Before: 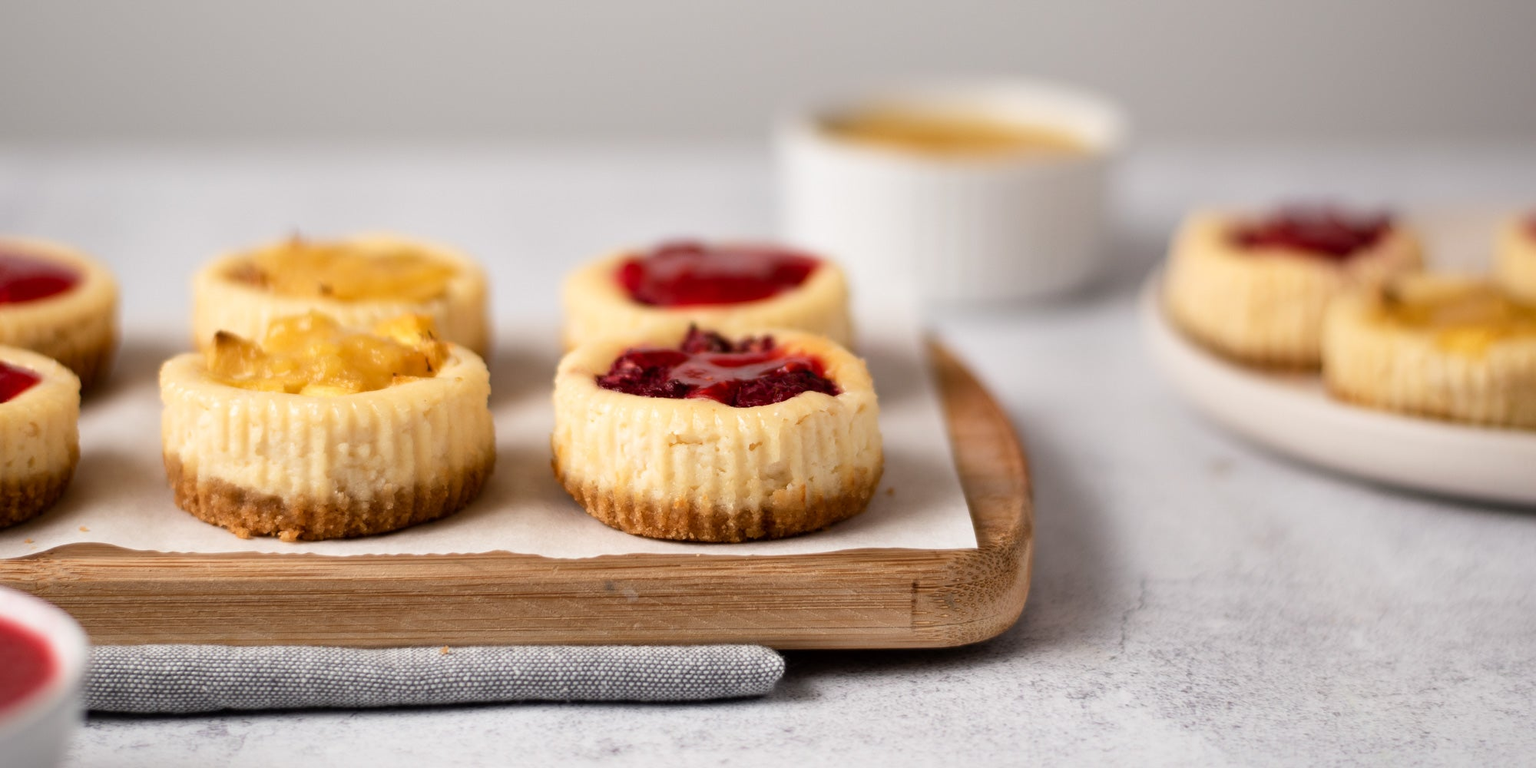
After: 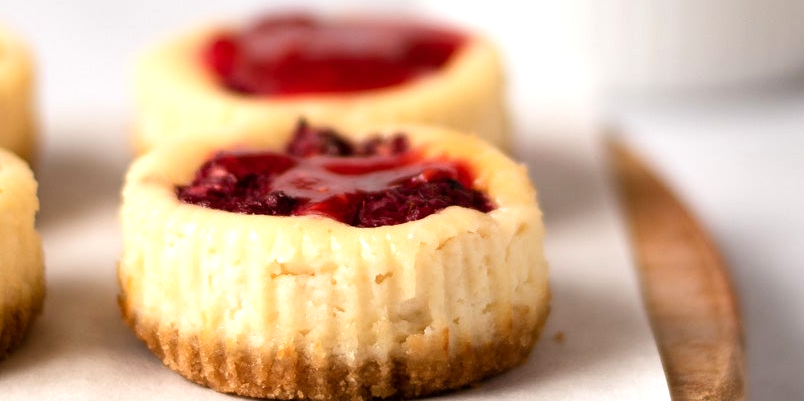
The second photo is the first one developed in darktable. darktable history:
tone equalizer: -8 EV -0.378 EV, -7 EV -0.371 EV, -6 EV -0.32 EV, -5 EV -0.193 EV, -3 EV 0.199 EV, -2 EV 0.355 EV, -1 EV 0.393 EV, +0 EV 0.388 EV
crop: left 30.017%, top 30.332%, right 29.745%, bottom 29.488%
